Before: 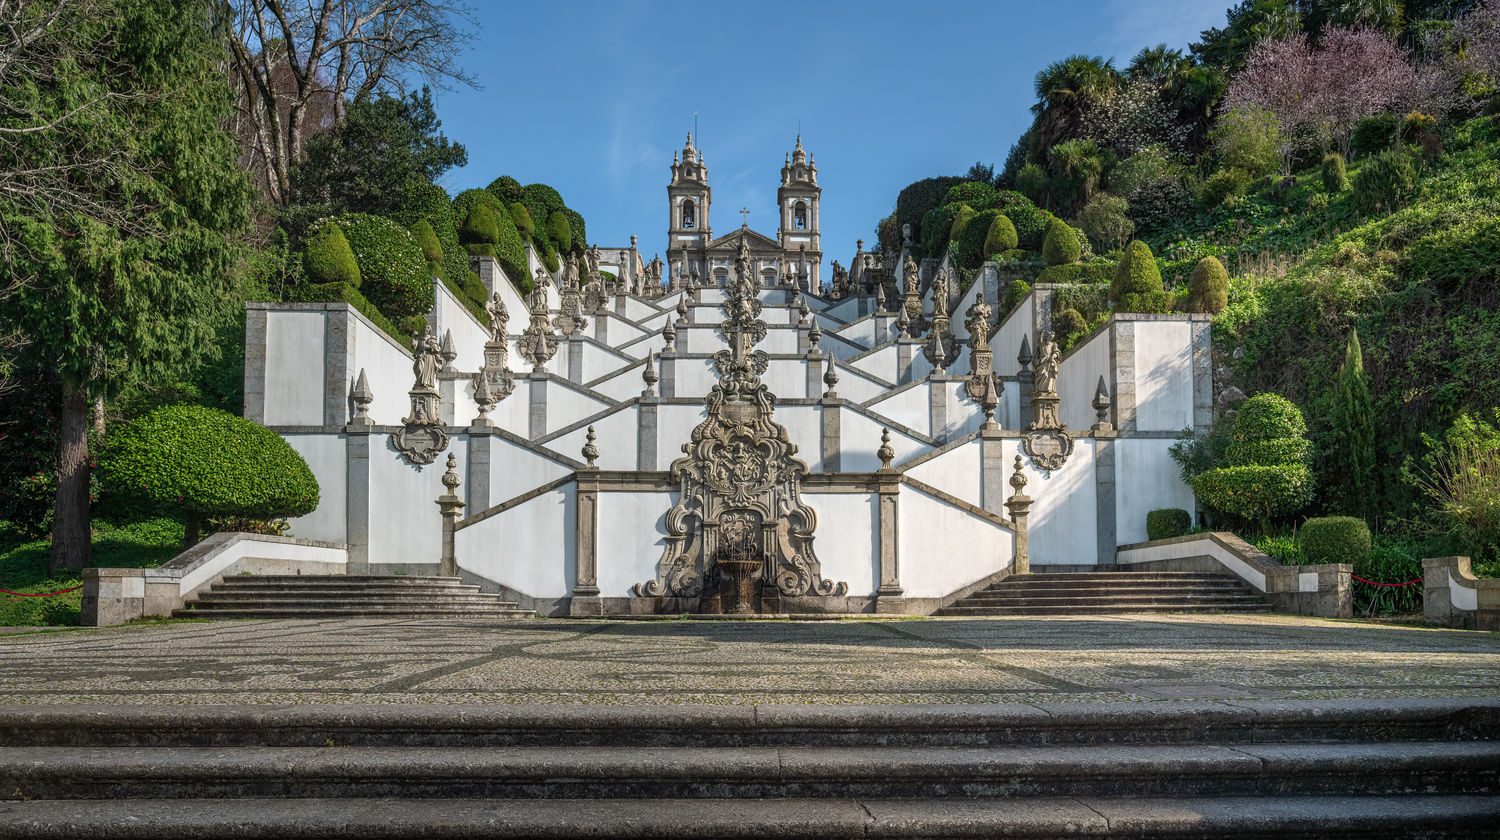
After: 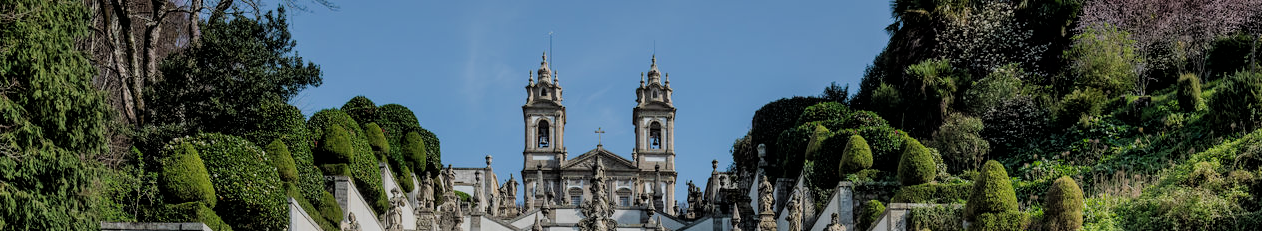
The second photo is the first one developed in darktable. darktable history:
crop and rotate: left 9.705%, top 9.525%, right 6.1%, bottom 62.974%
filmic rgb: black relative exposure -4.54 EV, white relative exposure 4.78 EV, hardness 2.35, latitude 35.72%, contrast 1.043, highlights saturation mix 0.877%, shadows ↔ highlights balance 1.26%
